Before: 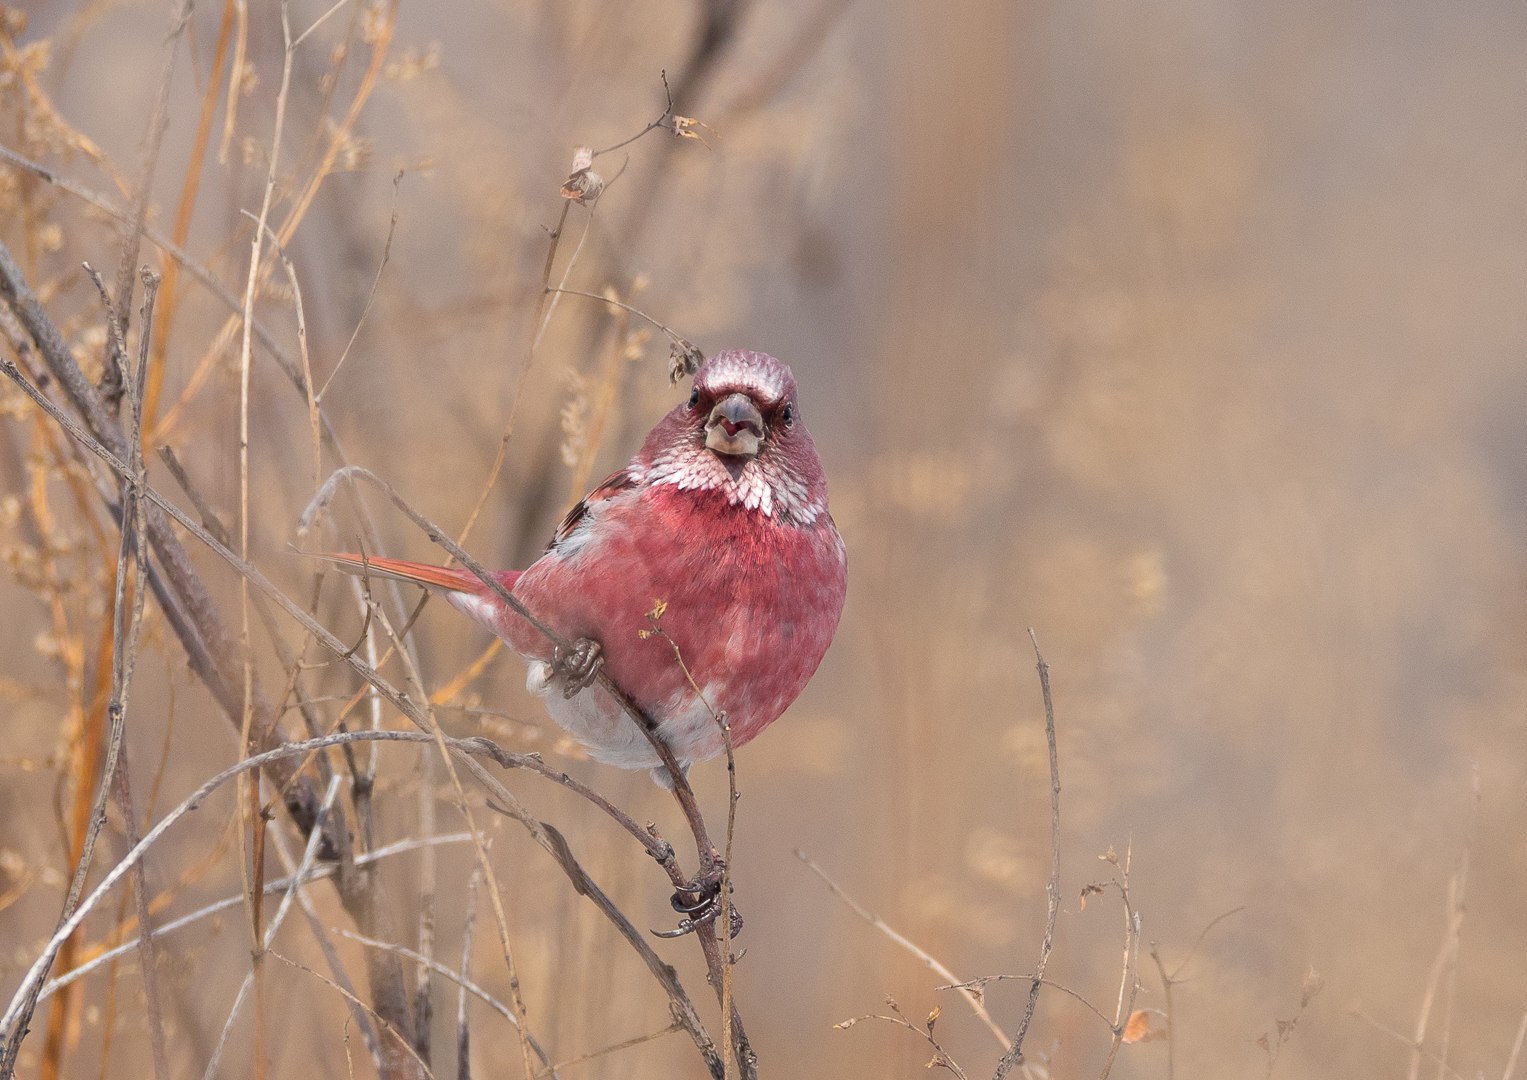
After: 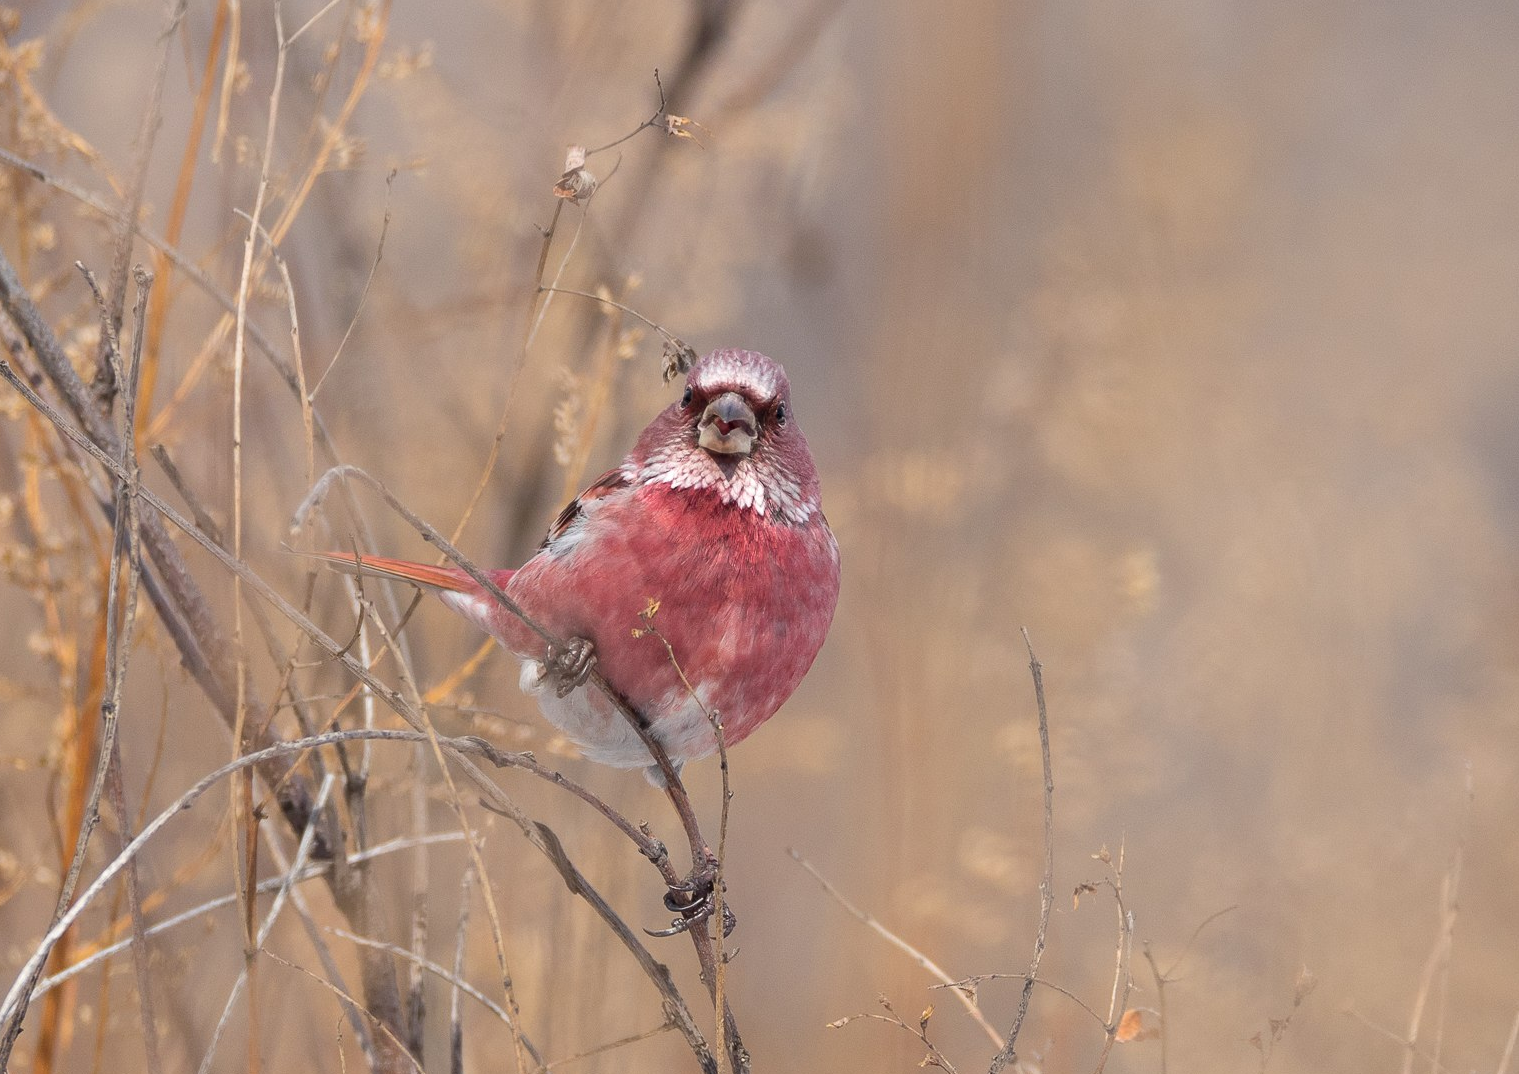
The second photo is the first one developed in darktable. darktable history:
crop and rotate: left 0.48%, top 0.146%, bottom 0.403%
